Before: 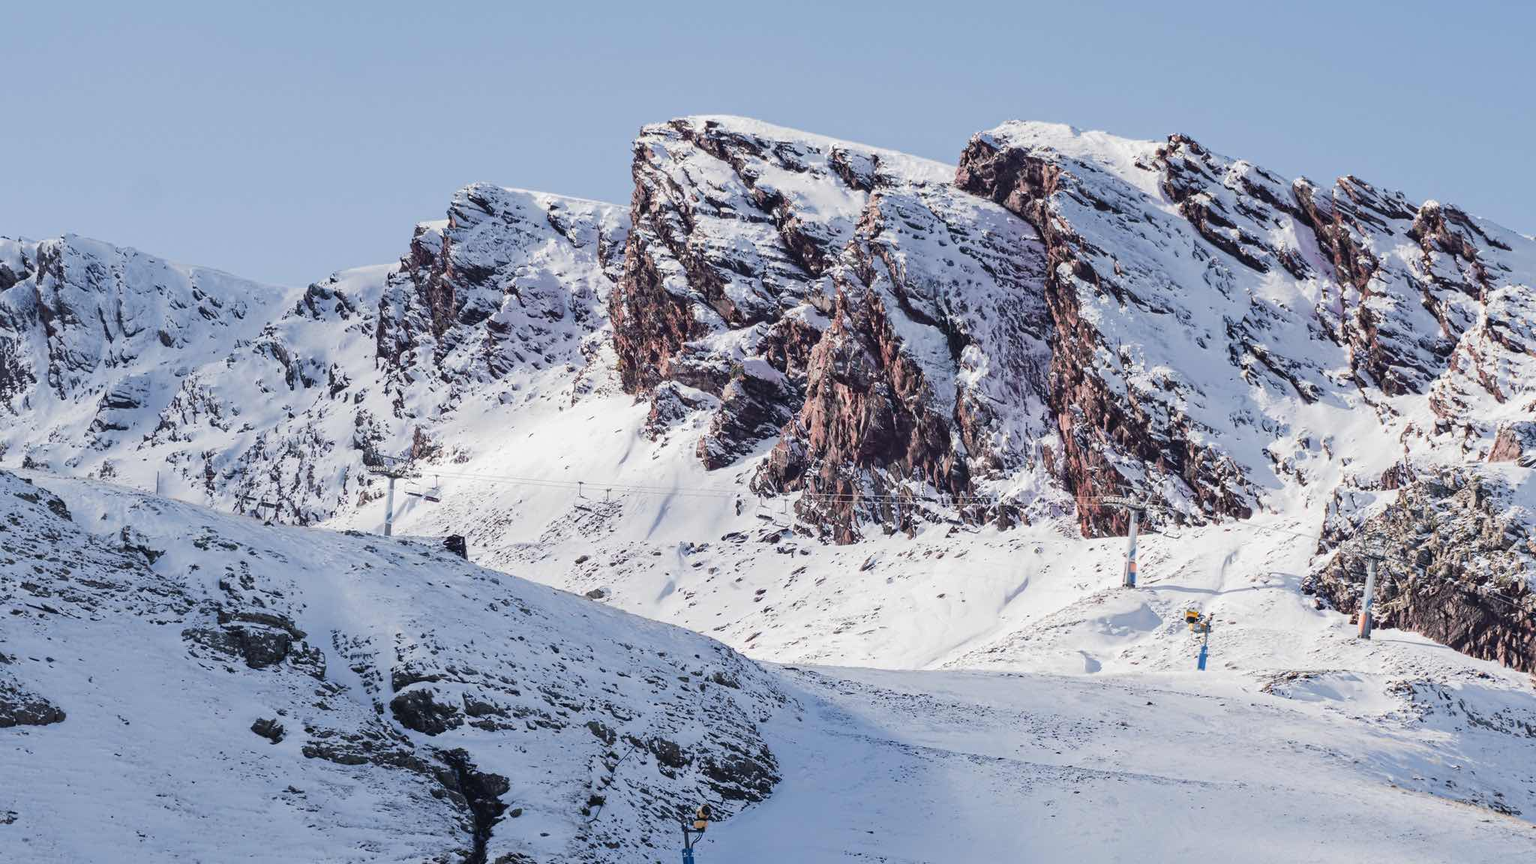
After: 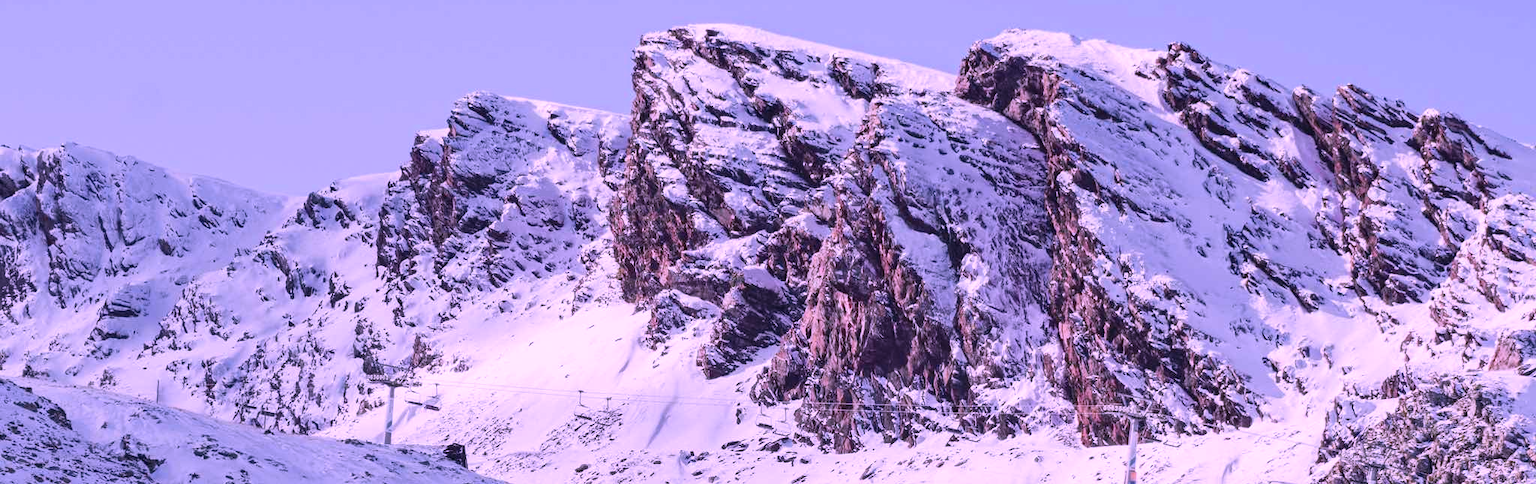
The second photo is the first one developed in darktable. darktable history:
crop and rotate: top 10.605%, bottom 33.274%
color calibration: output R [1.107, -0.012, -0.003, 0], output B [0, 0, 1.308, 0], illuminant custom, x 0.389, y 0.387, temperature 3838.64 K
white balance: red 1.045, blue 0.932
